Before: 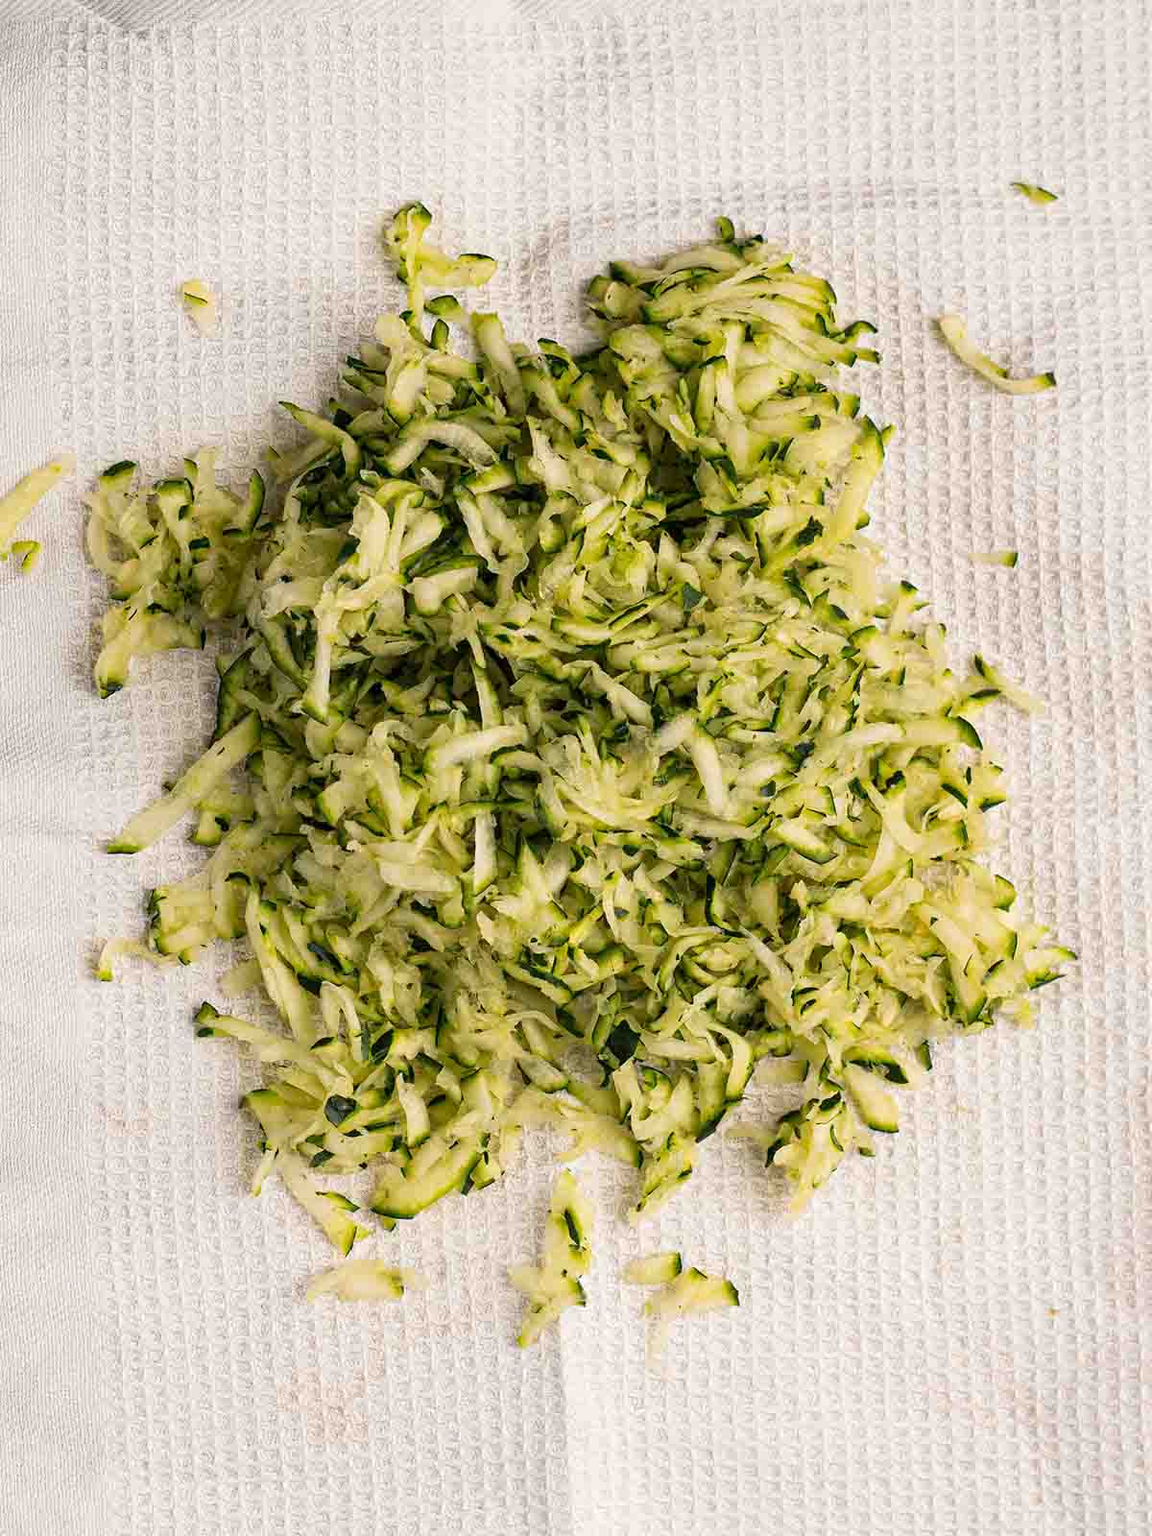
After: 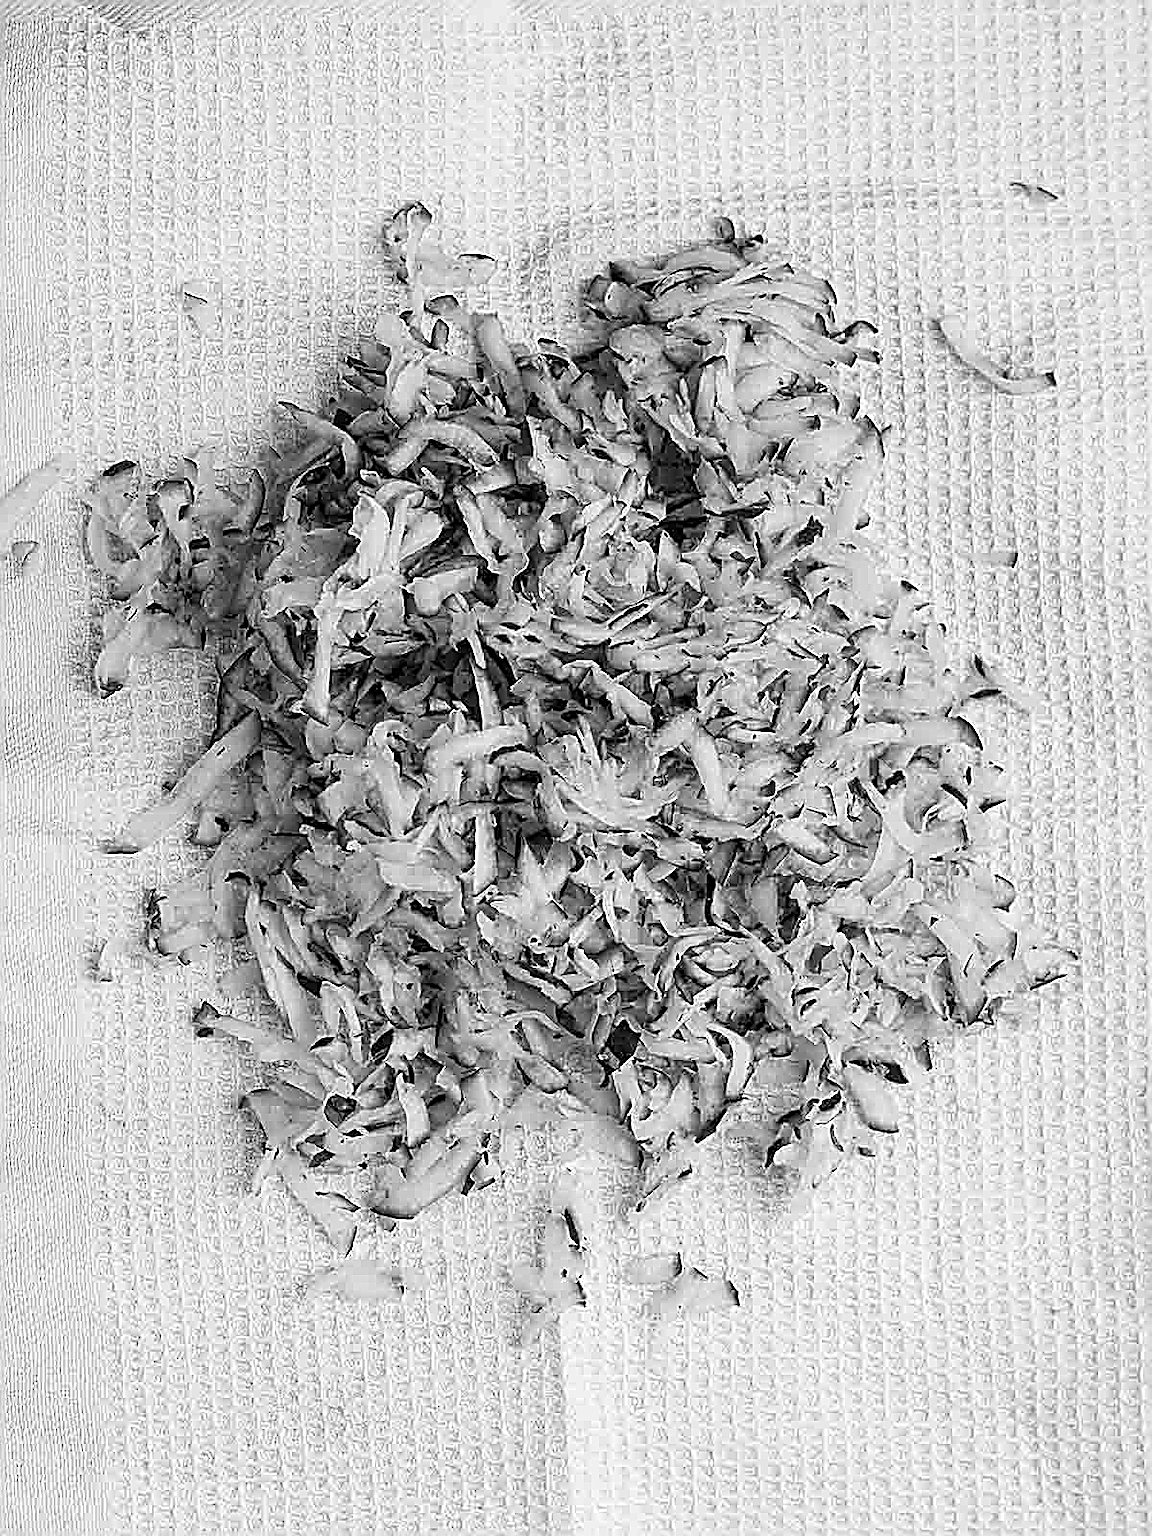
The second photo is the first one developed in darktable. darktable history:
monochrome: on, module defaults
sharpen: amount 2
